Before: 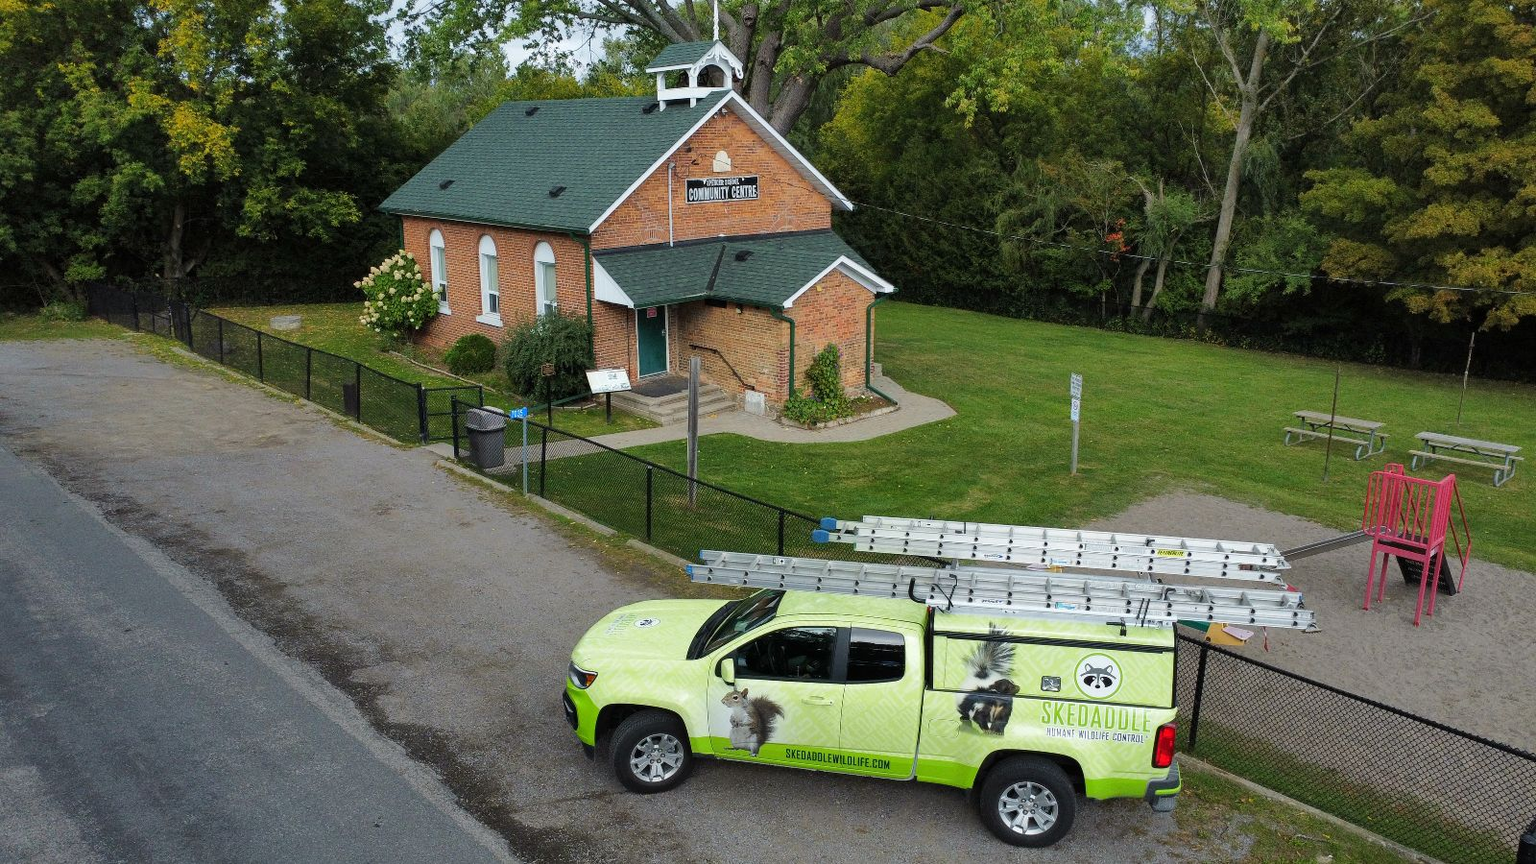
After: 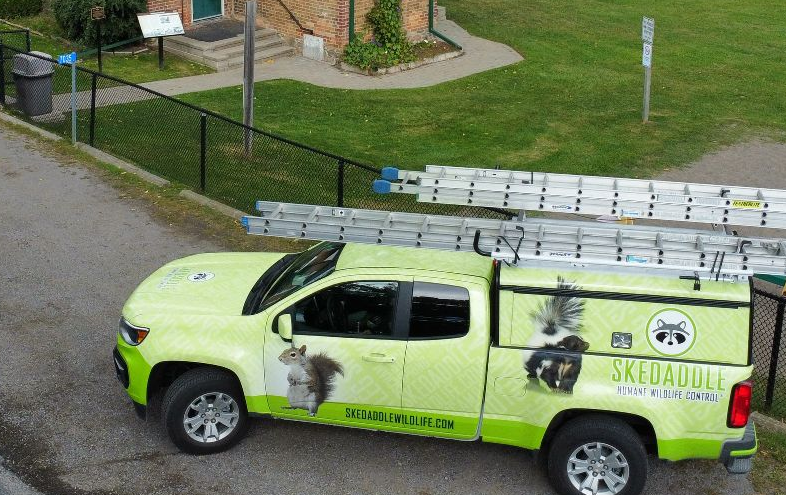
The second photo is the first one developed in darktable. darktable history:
crop: left 29.568%, top 41.419%, right 21.246%, bottom 3.49%
